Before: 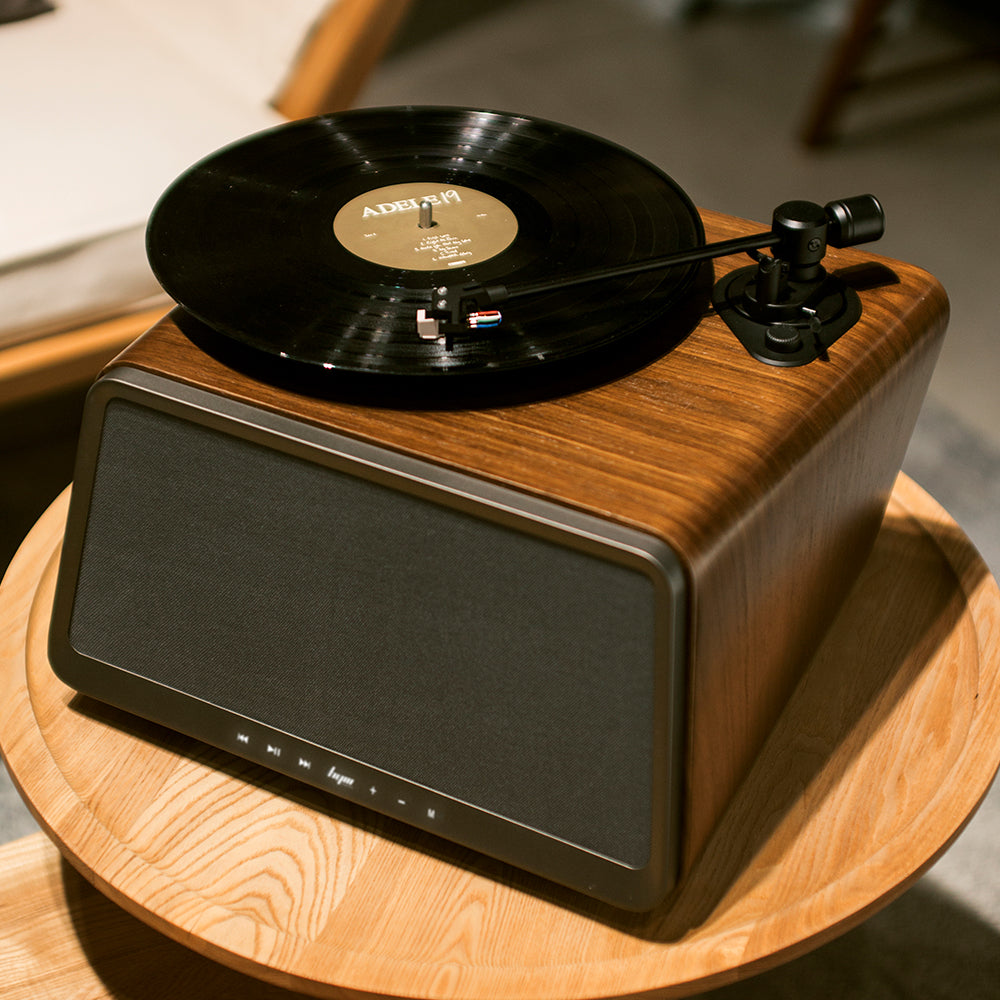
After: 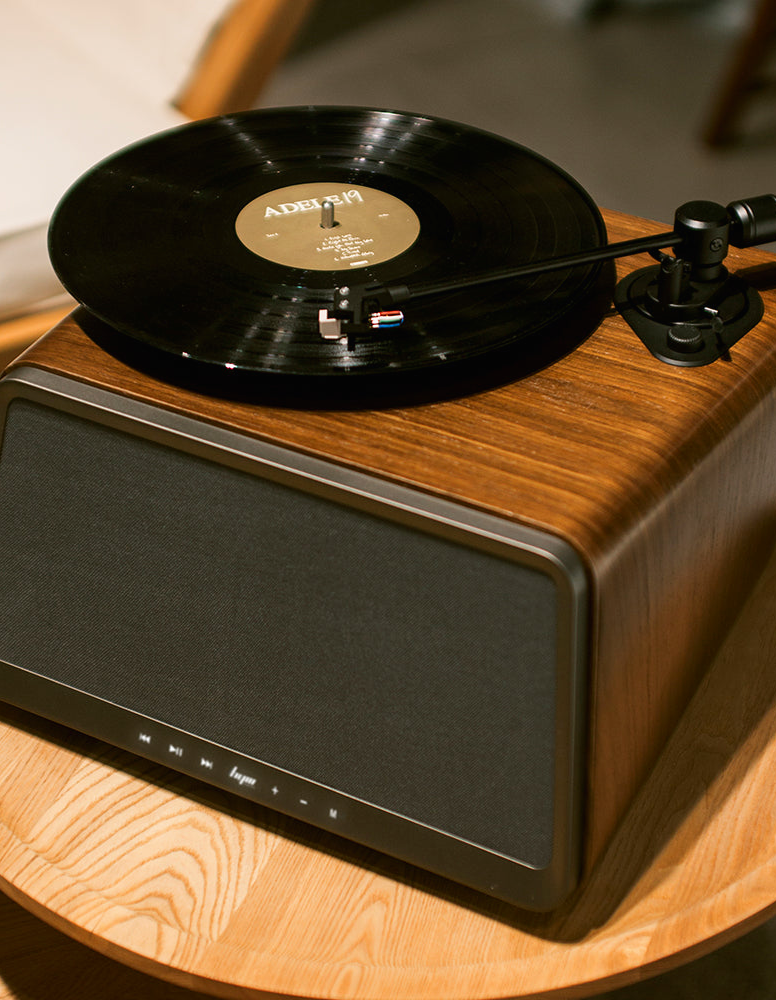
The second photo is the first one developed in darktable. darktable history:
contrast brightness saturation: contrast -0.017, brightness -0.012, saturation 0.031
crop: left 9.866%, right 12.469%
